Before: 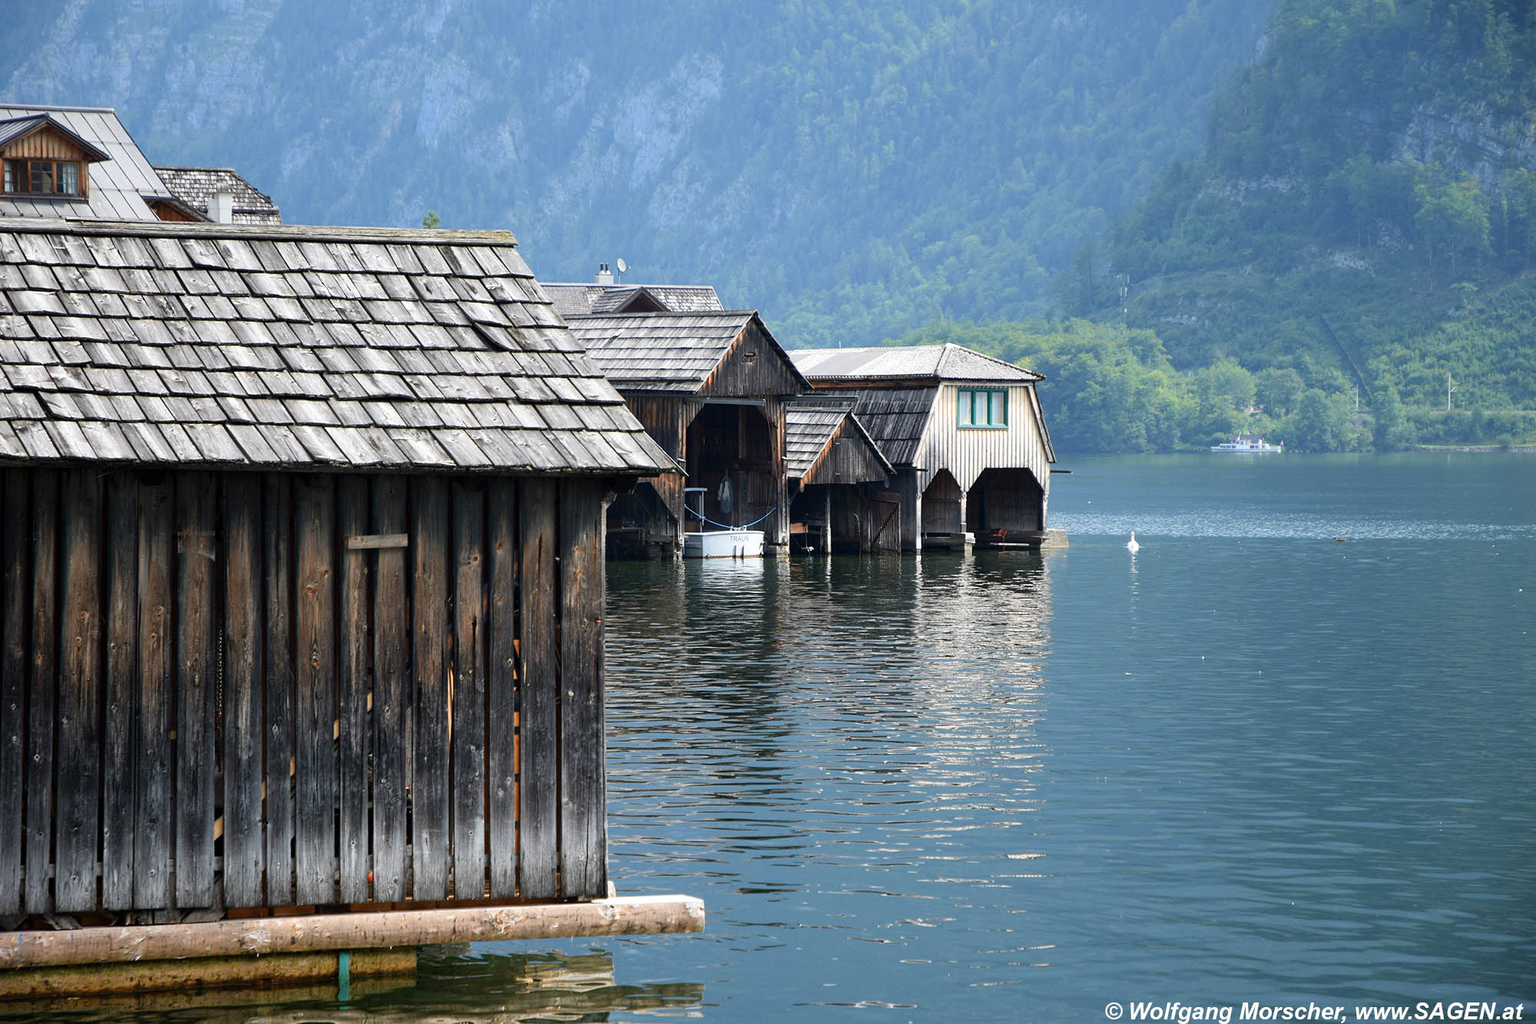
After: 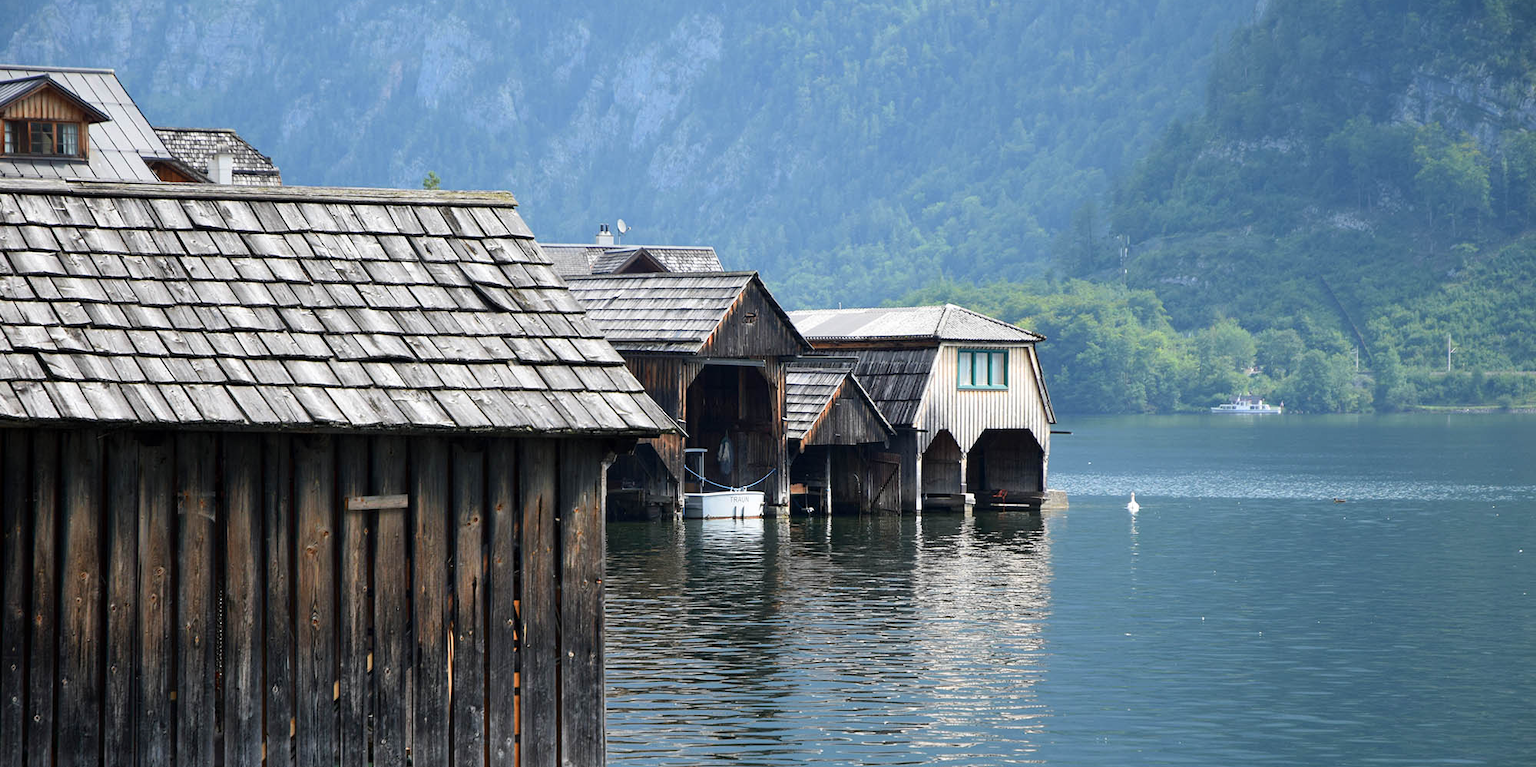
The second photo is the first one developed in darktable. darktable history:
crop: top 3.857%, bottom 21.132%
tone equalizer: -8 EV 0.06 EV, smoothing diameter 25%, edges refinement/feathering 10, preserve details guided filter
exposure: compensate highlight preservation false
